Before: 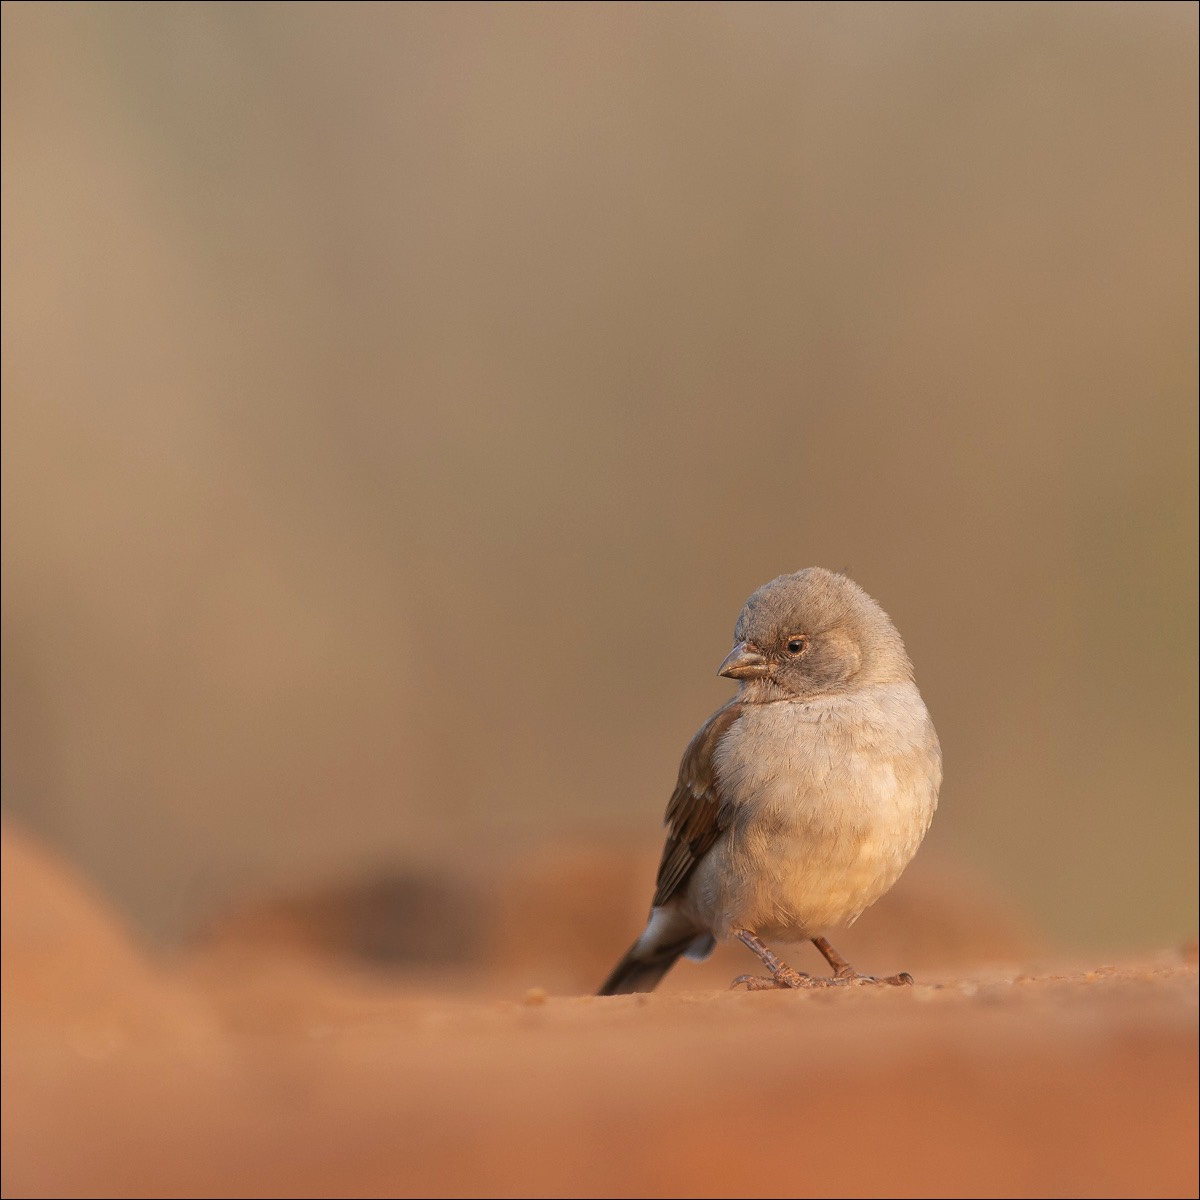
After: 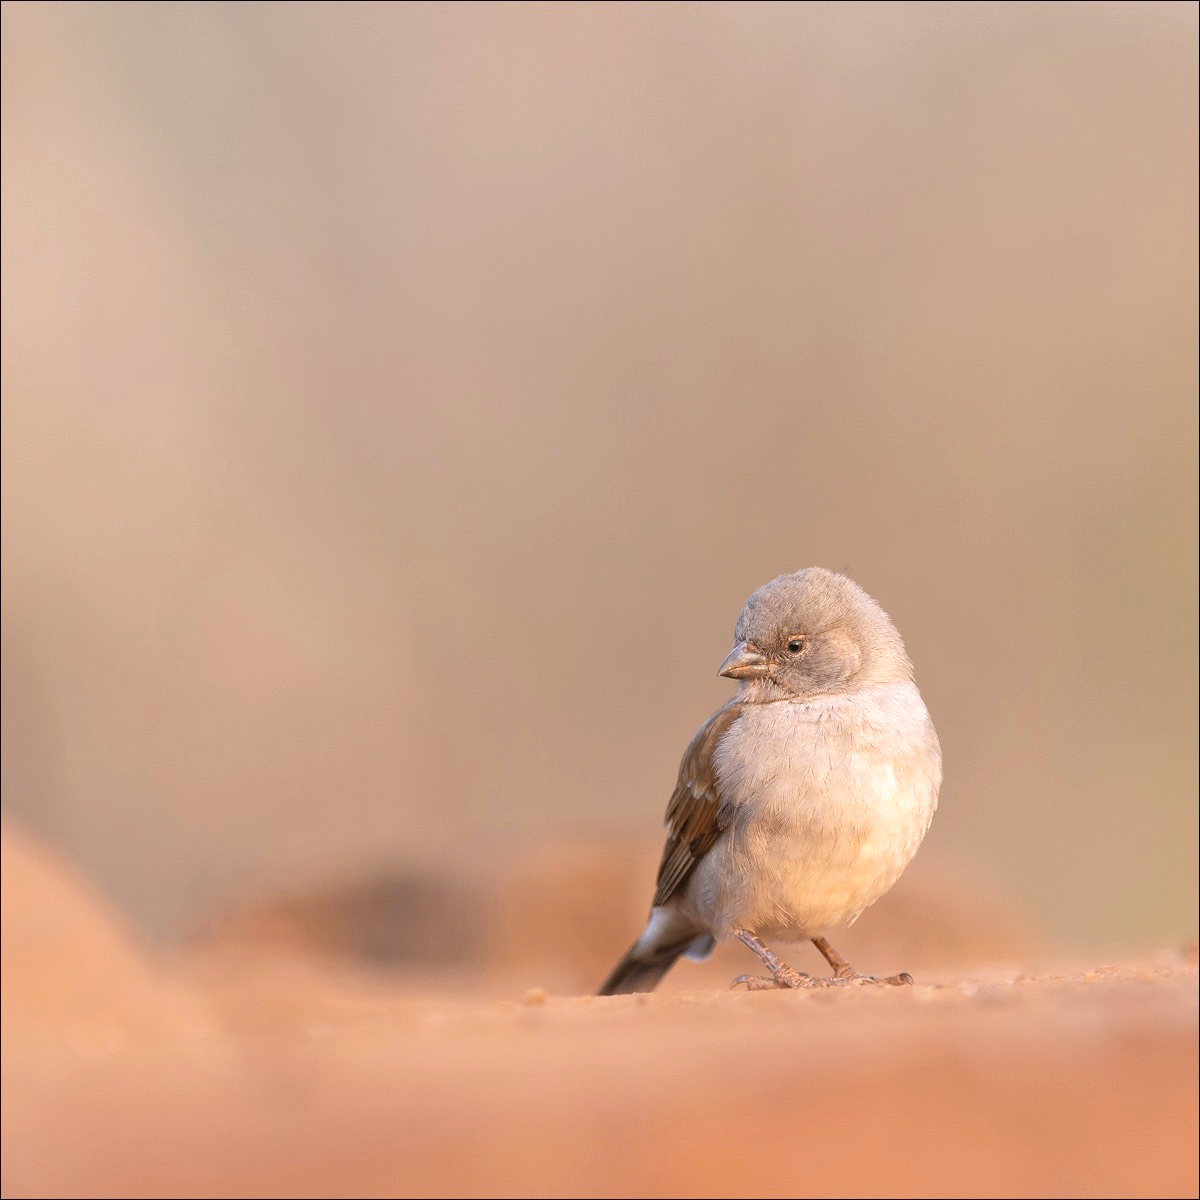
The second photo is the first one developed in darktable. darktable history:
white balance: red 1.004, blue 1.096
exposure: exposure 0.4 EV, compensate highlight preservation false
